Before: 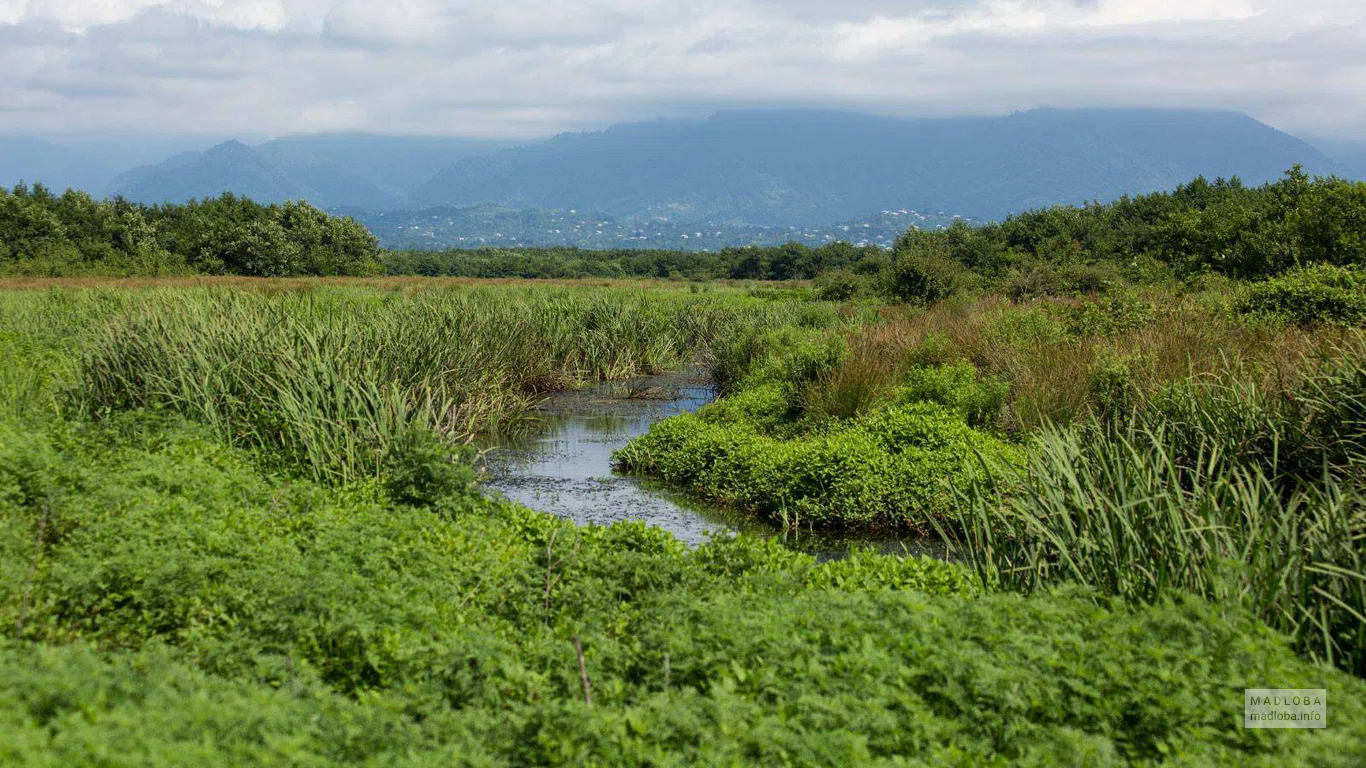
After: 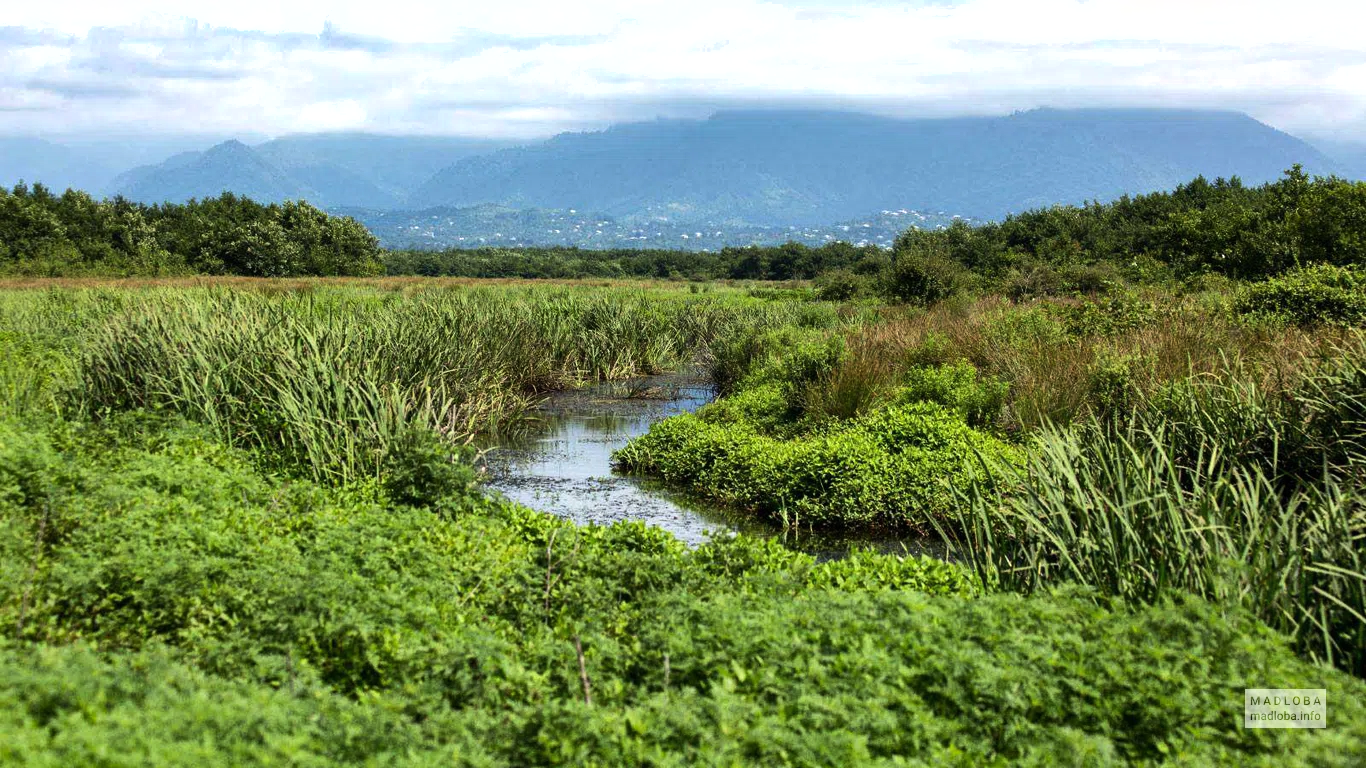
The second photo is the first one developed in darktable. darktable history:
exposure: exposure 0.078 EV, compensate highlight preservation false
tone equalizer: -8 EV -0.717 EV, -7 EV -0.729 EV, -6 EV -0.598 EV, -5 EV -0.38 EV, -3 EV 0.403 EV, -2 EV 0.6 EV, -1 EV 0.684 EV, +0 EV 0.774 EV, edges refinement/feathering 500, mask exposure compensation -1.57 EV, preserve details no
shadows and highlights: low approximation 0.01, soften with gaussian
